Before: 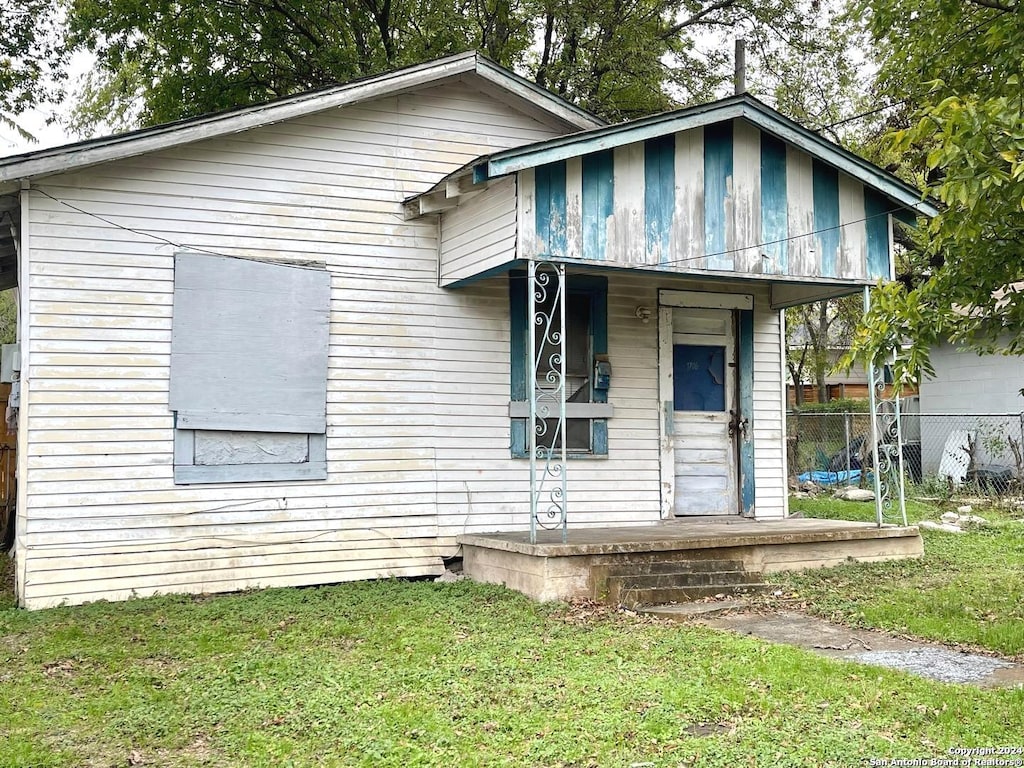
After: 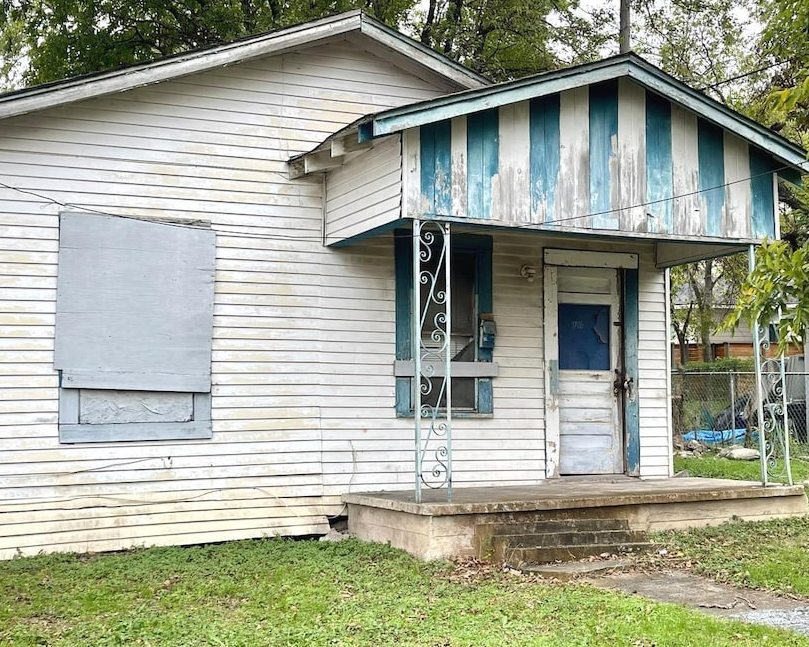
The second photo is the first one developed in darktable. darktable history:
crop: left 11.321%, top 5.351%, right 9.592%, bottom 10.395%
